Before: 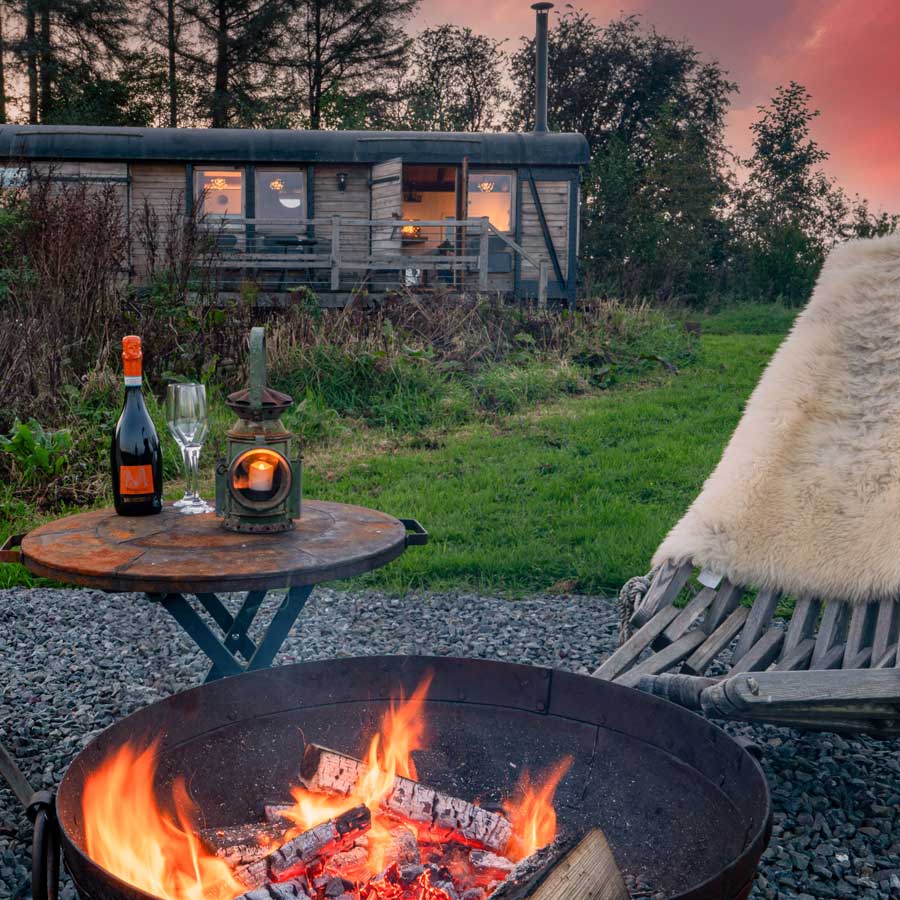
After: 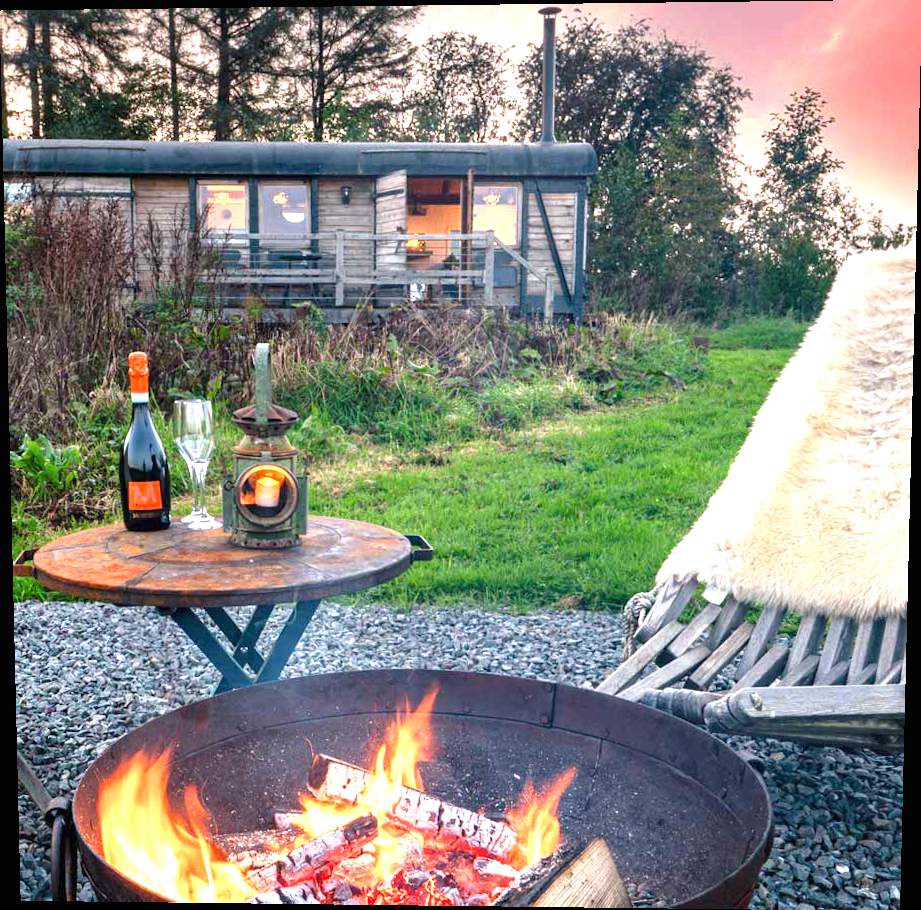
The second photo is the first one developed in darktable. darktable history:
rotate and perspective: lens shift (vertical) 0.048, lens shift (horizontal) -0.024, automatic cropping off
exposure: black level correction 0, exposure 1.675 EV, compensate exposure bias true, compensate highlight preservation false
